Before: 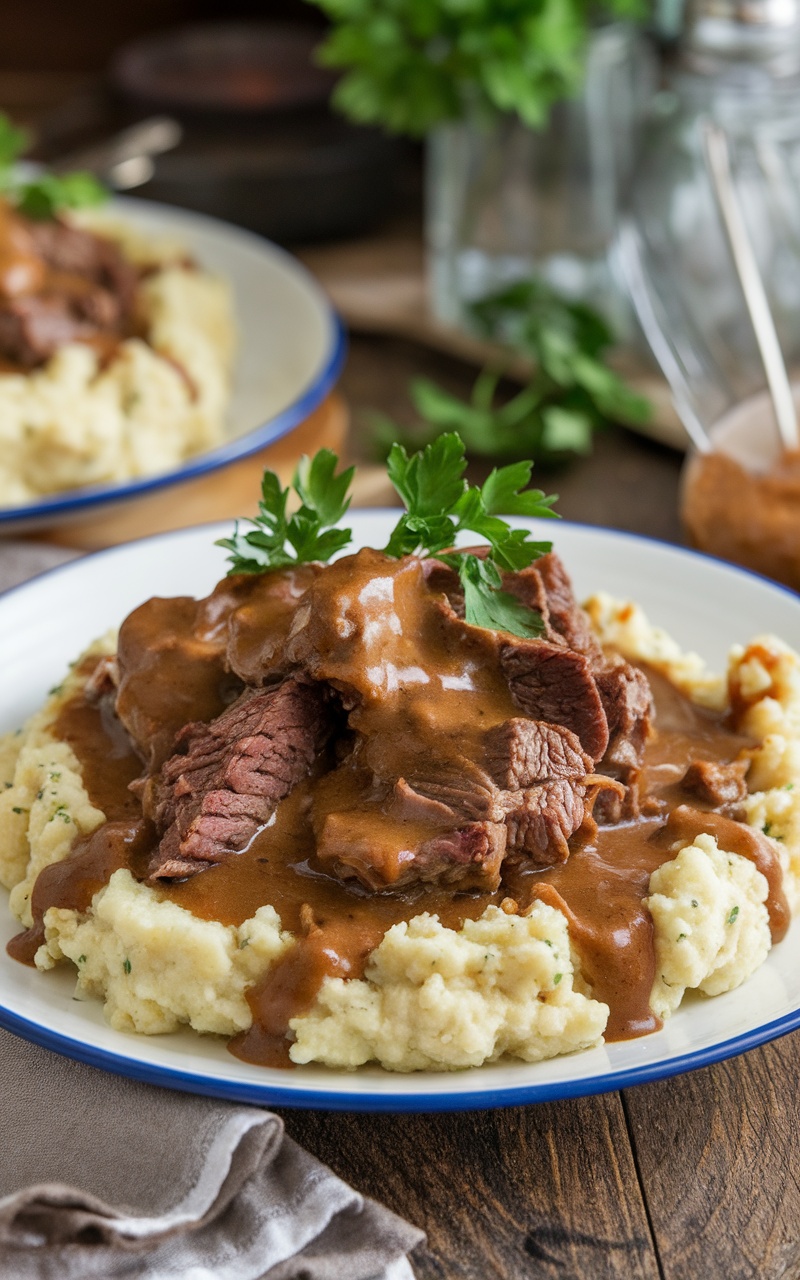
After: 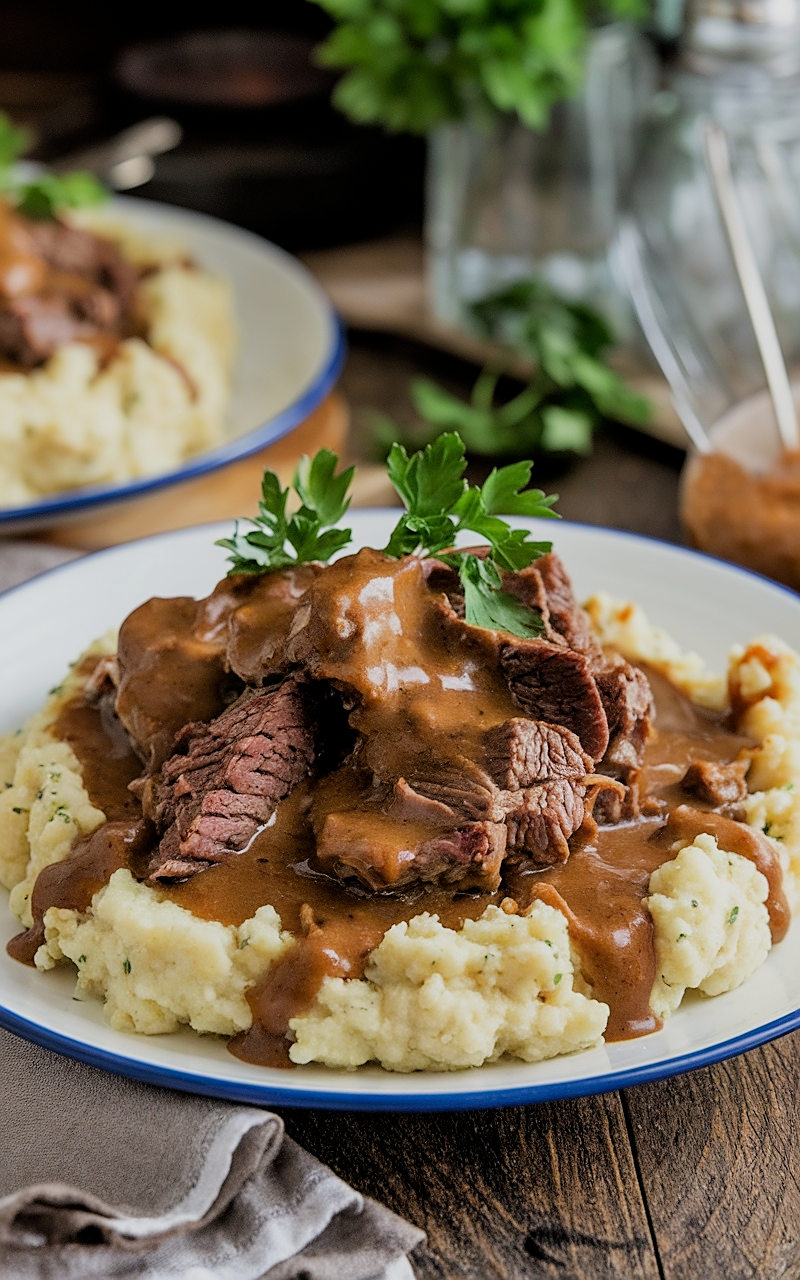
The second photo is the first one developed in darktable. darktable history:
filmic rgb: black relative exposure -7.71 EV, white relative exposure 4.4 EV, target black luminance 0%, hardness 3.75, latitude 50.73%, contrast 1.065, highlights saturation mix 9.23%, shadows ↔ highlights balance -0.239%
sharpen: on, module defaults
